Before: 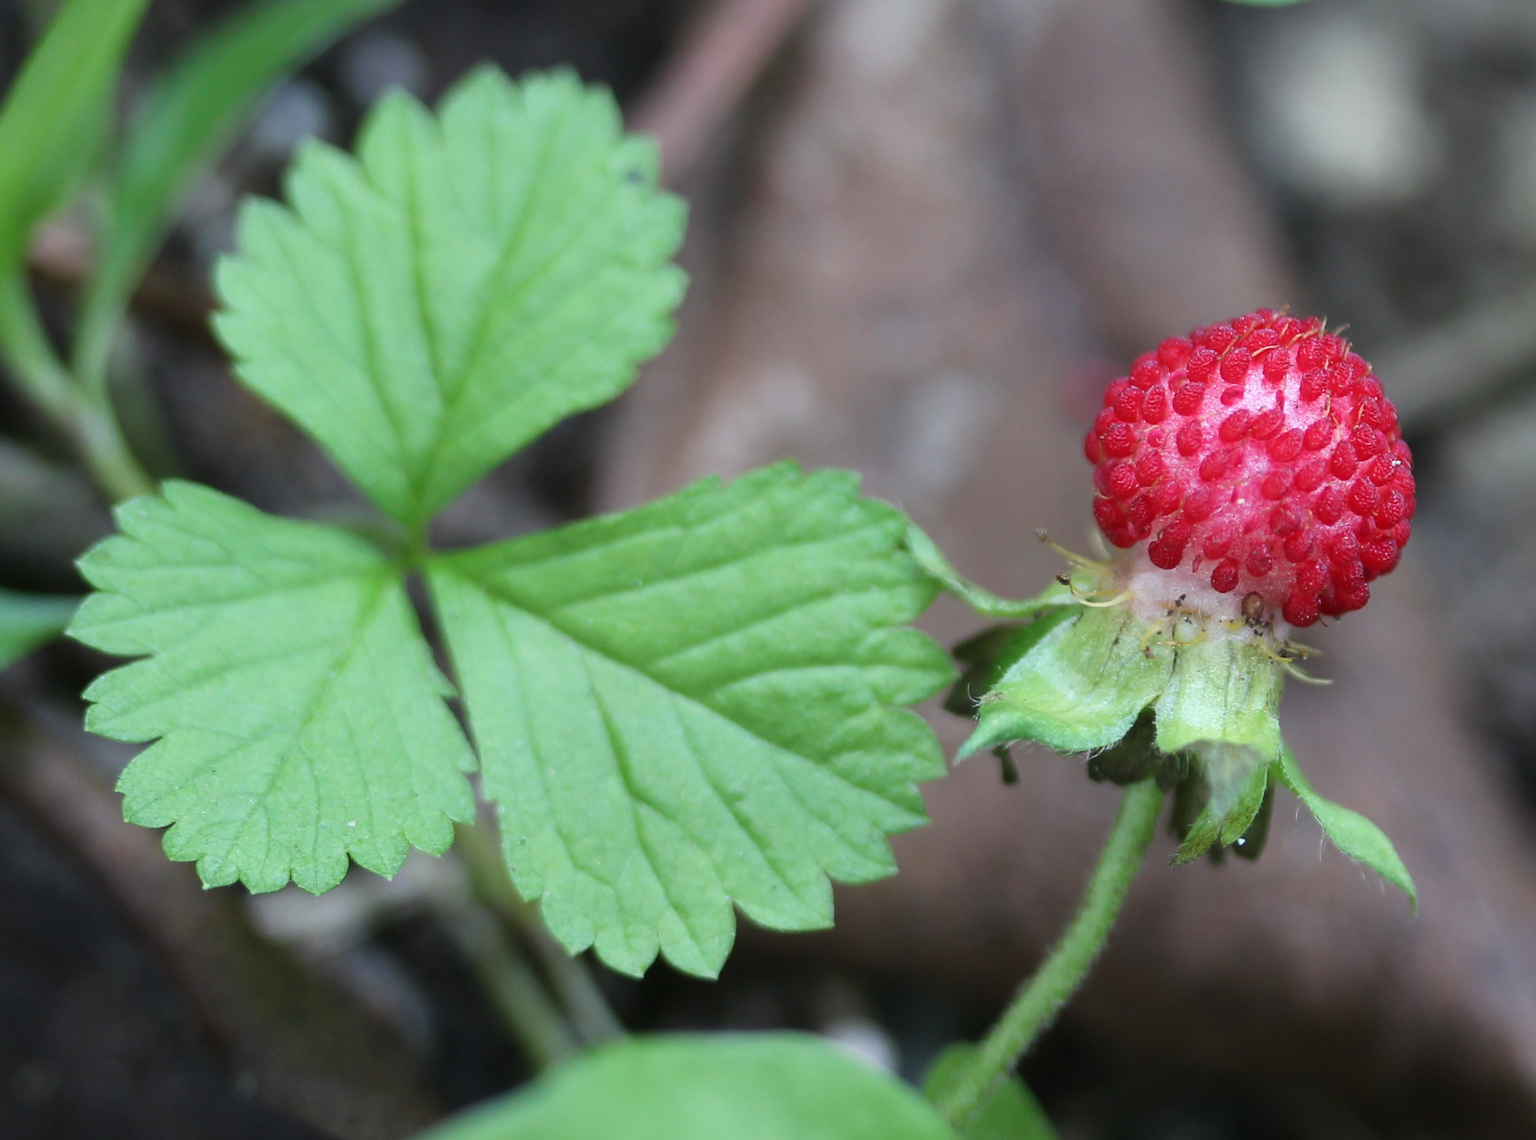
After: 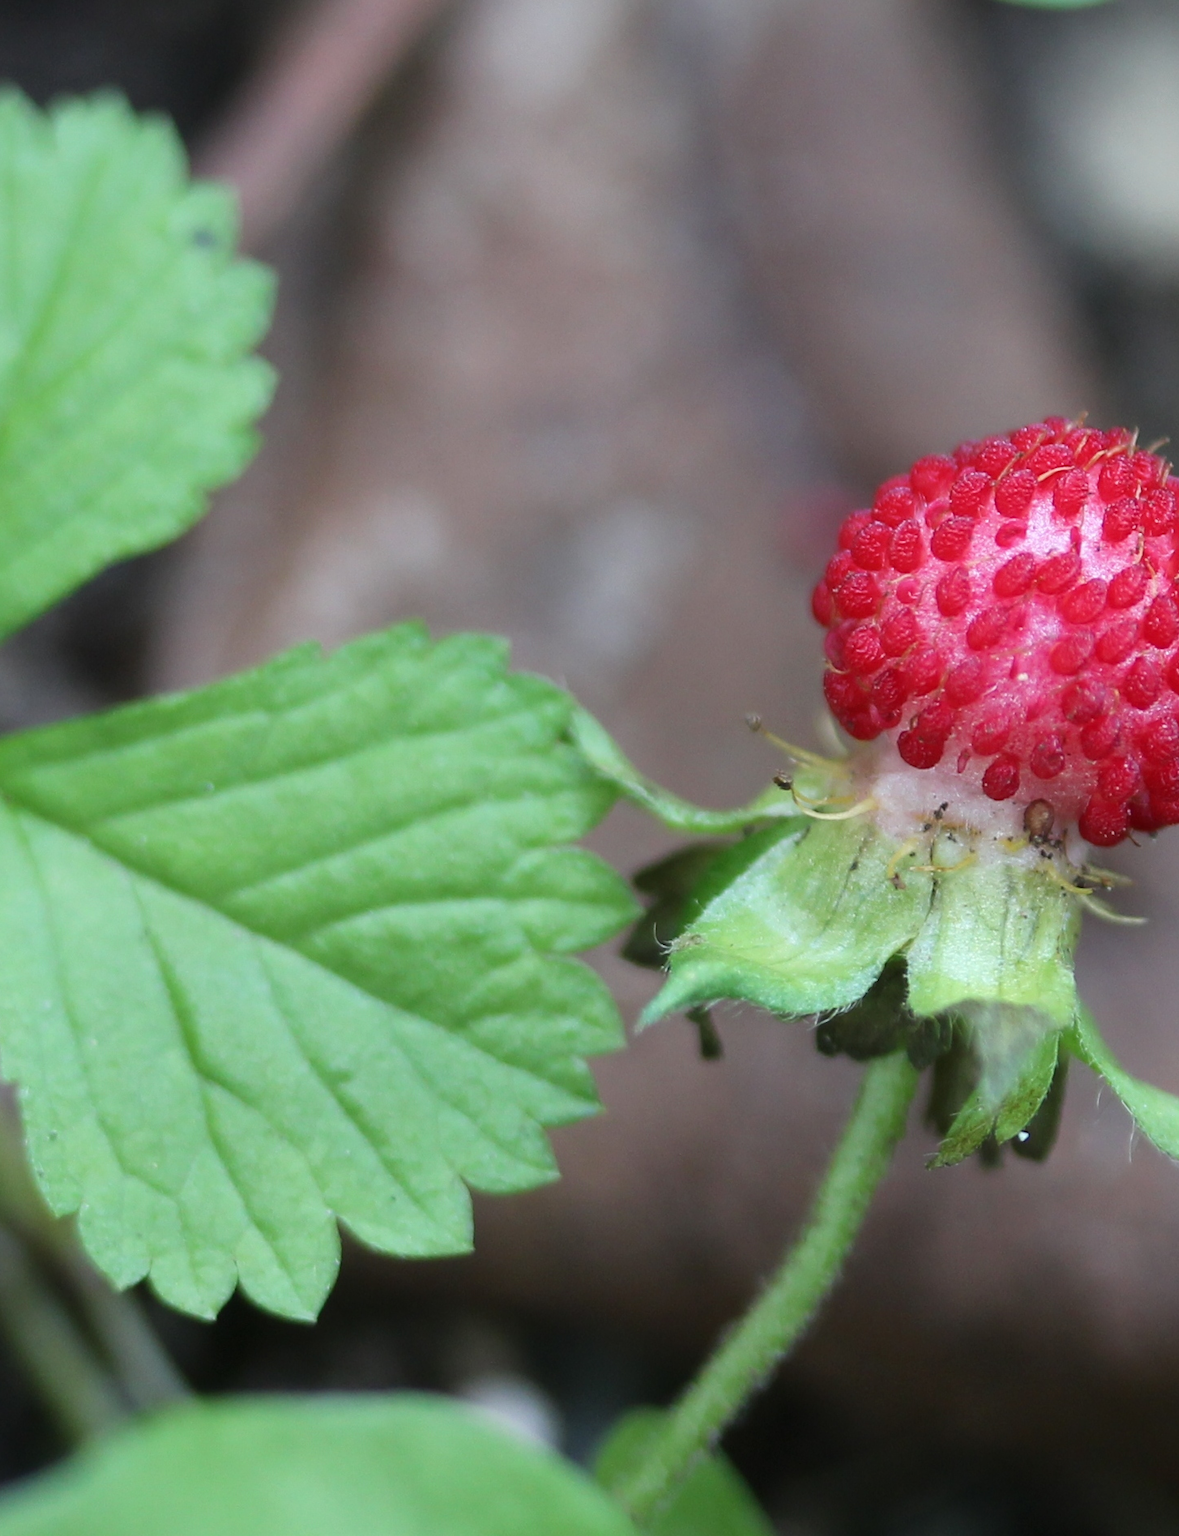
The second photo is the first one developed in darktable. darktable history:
exposure: compensate highlight preservation false
crop: left 31.499%, top 0.011%, right 11.613%
